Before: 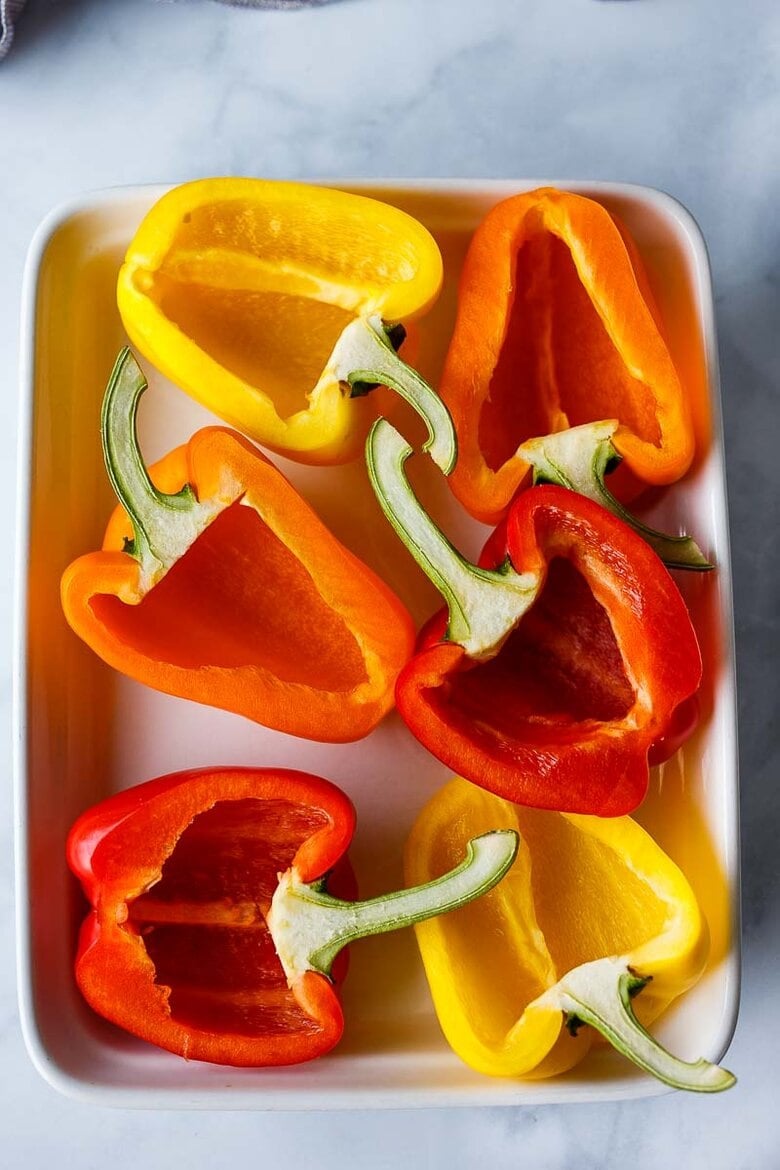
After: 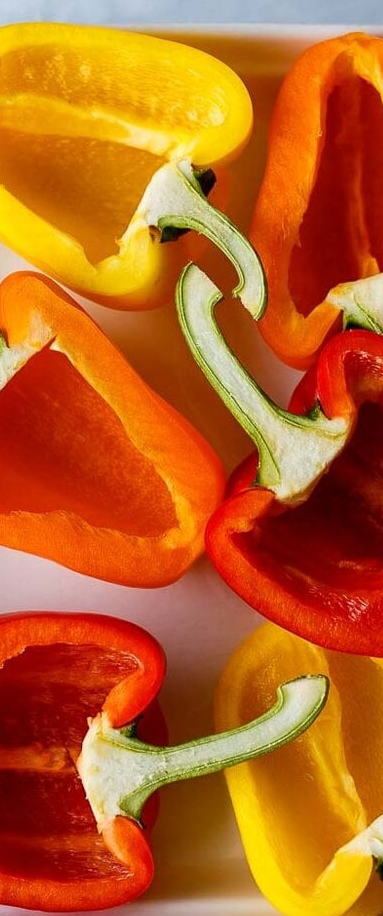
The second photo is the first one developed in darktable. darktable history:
crop and rotate: angle 0.014°, left 24.404%, top 13.247%, right 26.399%, bottom 8.426%
